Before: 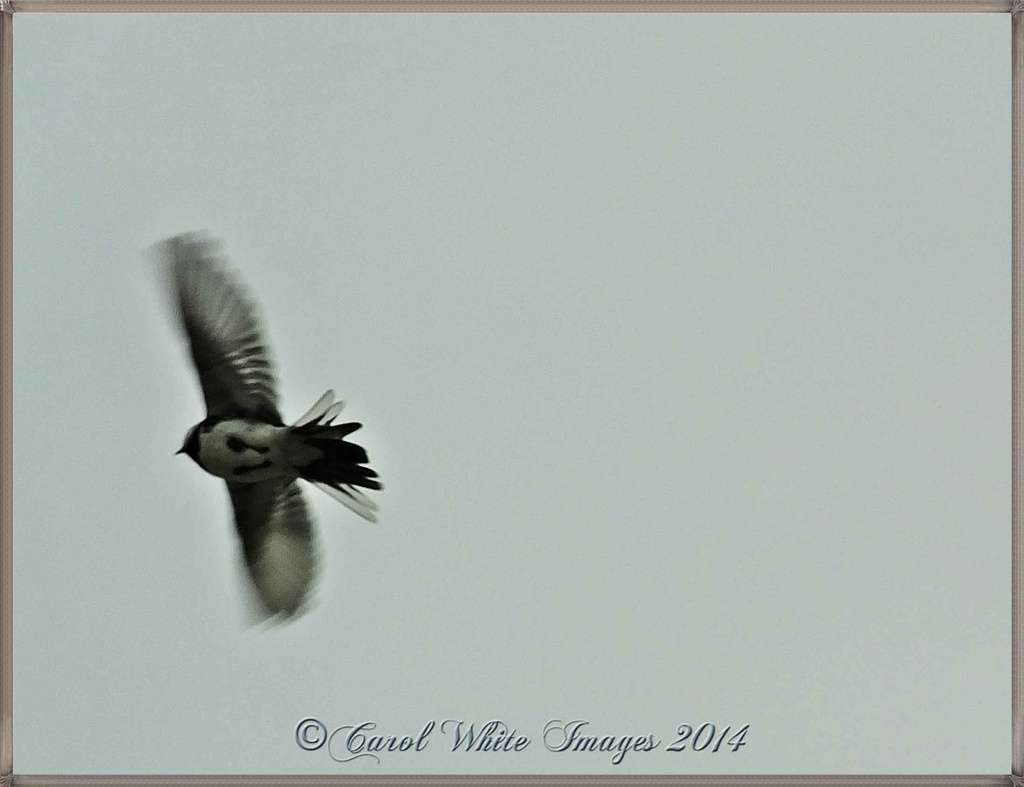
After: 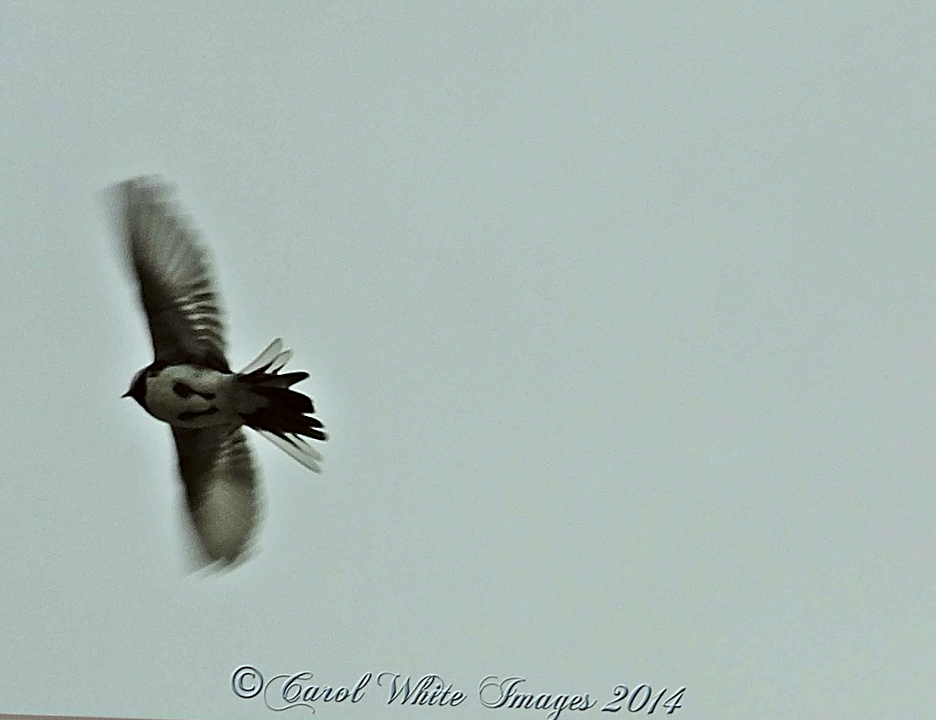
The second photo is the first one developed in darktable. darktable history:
crop and rotate: angle -1.99°, left 3.092%, top 3.785%, right 1.35%, bottom 0.617%
sharpen: amount 0.49
color correction: highlights a* -2.76, highlights b* -2.34, shadows a* 2.5, shadows b* 2.77
